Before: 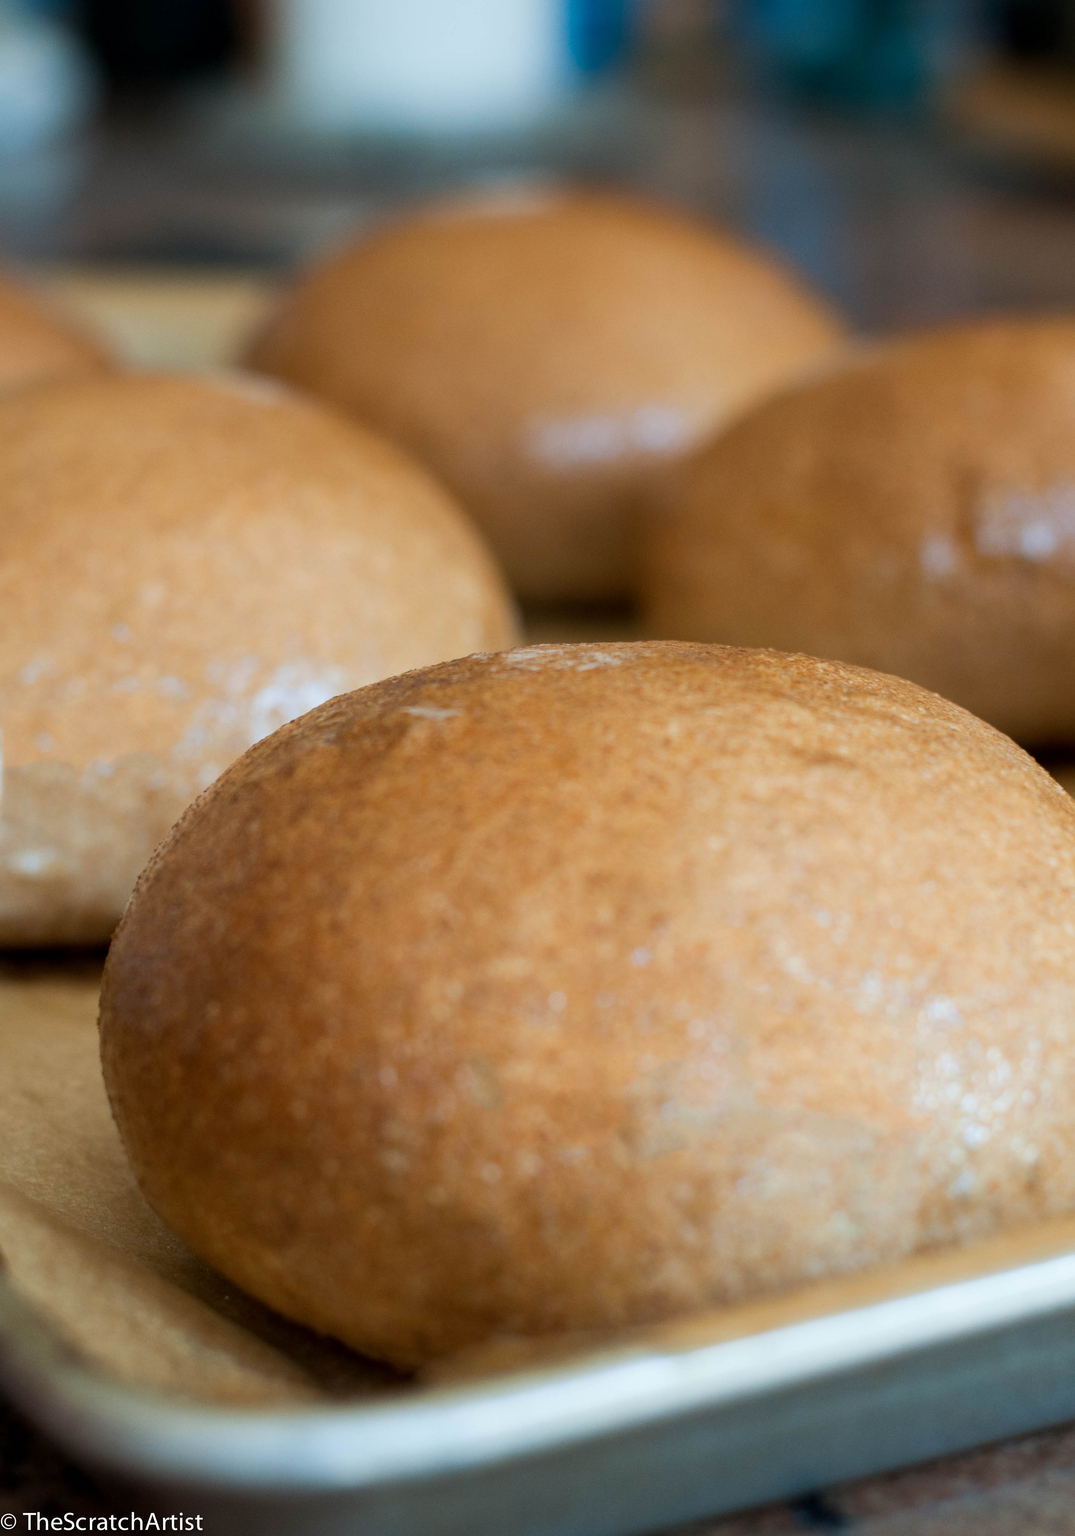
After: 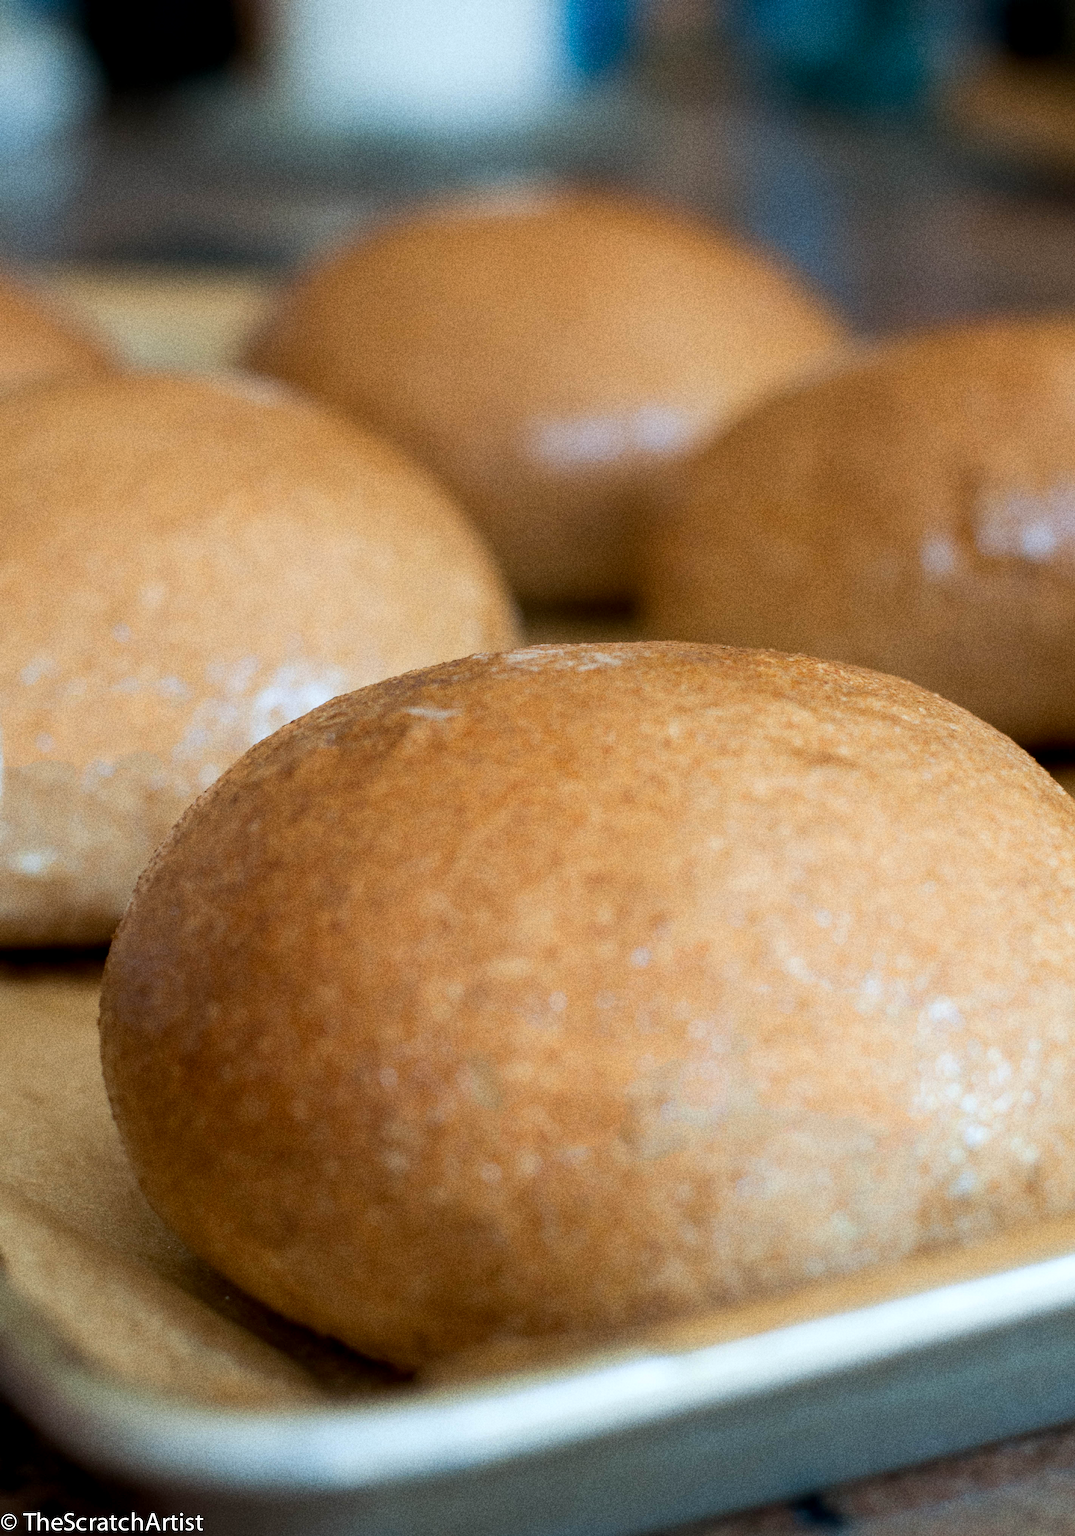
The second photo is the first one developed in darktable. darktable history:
exposure: black level correction 0.002, exposure 0.15 EV, compensate highlight preservation false
sharpen: amount 0.2
grain: coarseness 11.82 ISO, strength 36.67%, mid-tones bias 74.17%
